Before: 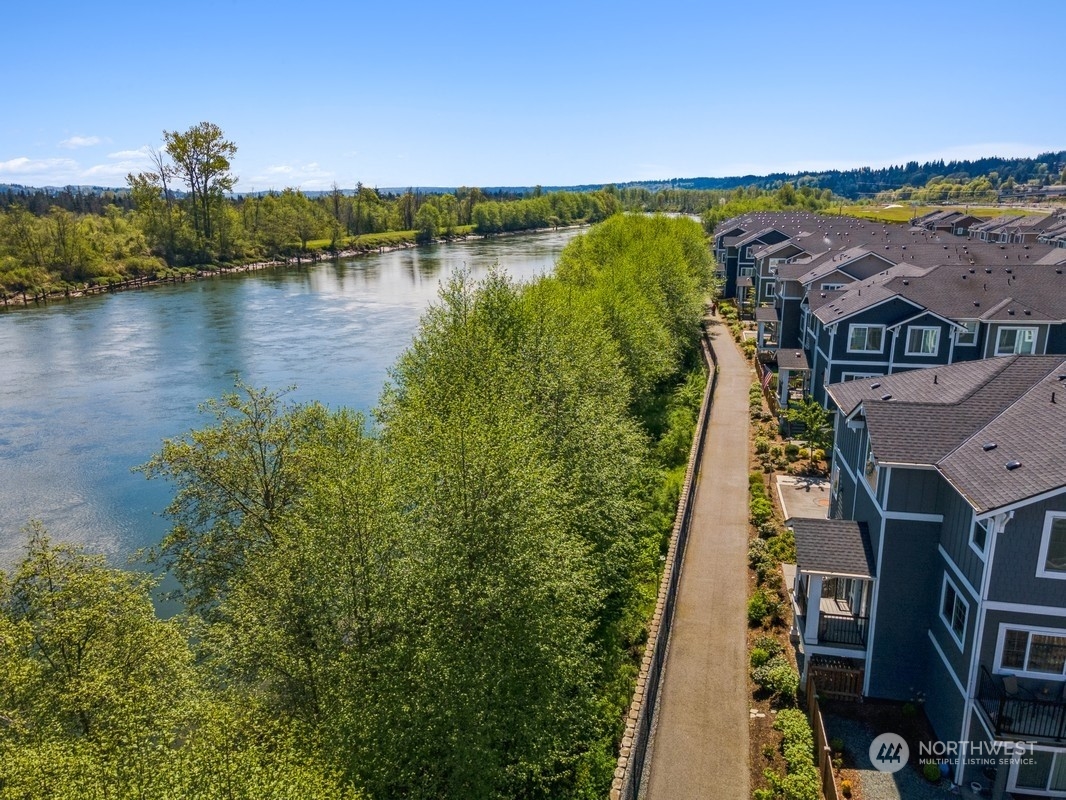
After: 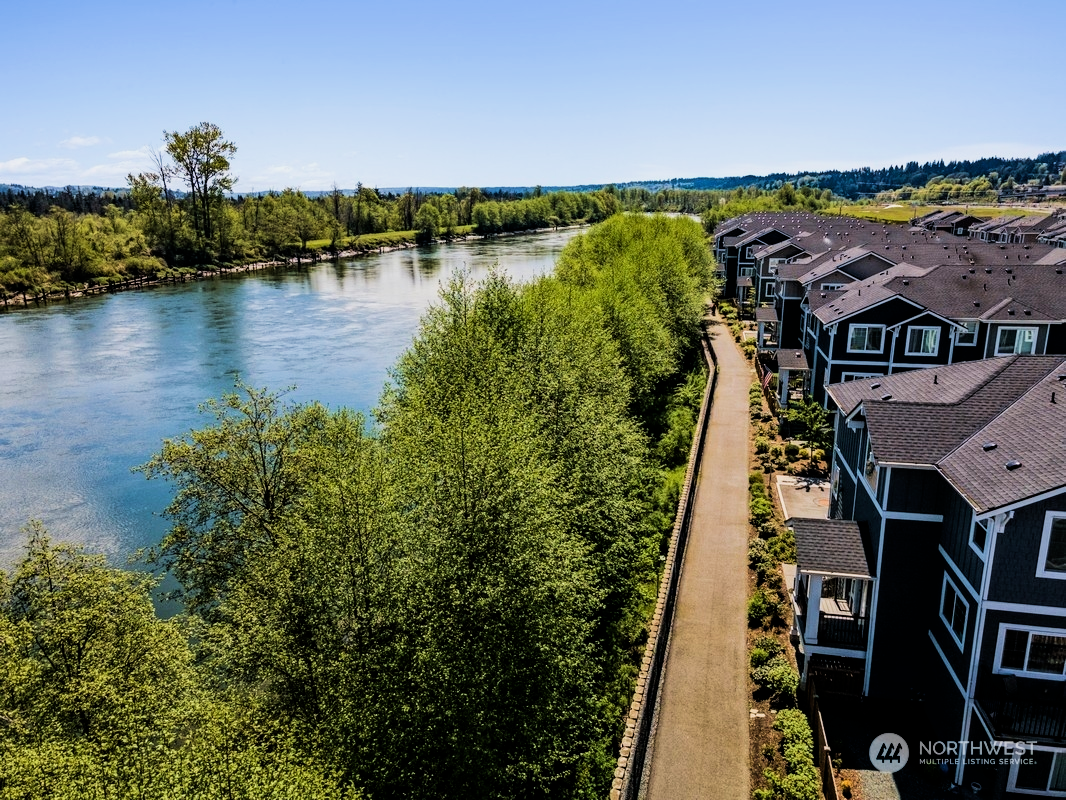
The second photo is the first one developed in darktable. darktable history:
exposure: black level correction 0.001, exposure -0.125 EV, compensate exposure bias true, compensate highlight preservation false
tone equalizer: -8 EV -0.417 EV, -7 EV -0.389 EV, -6 EV -0.333 EV, -5 EV -0.222 EV, -3 EV 0.222 EV, -2 EV 0.333 EV, -1 EV 0.389 EV, +0 EV 0.417 EV, edges refinement/feathering 500, mask exposure compensation -1.57 EV, preserve details no
velvia: strength 27%
filmic rgb: black relative exposure -5 EV, white relative exposure 3.5 EV, hardness 3.19, contrast 1.2, highlights saturation mix -50%
